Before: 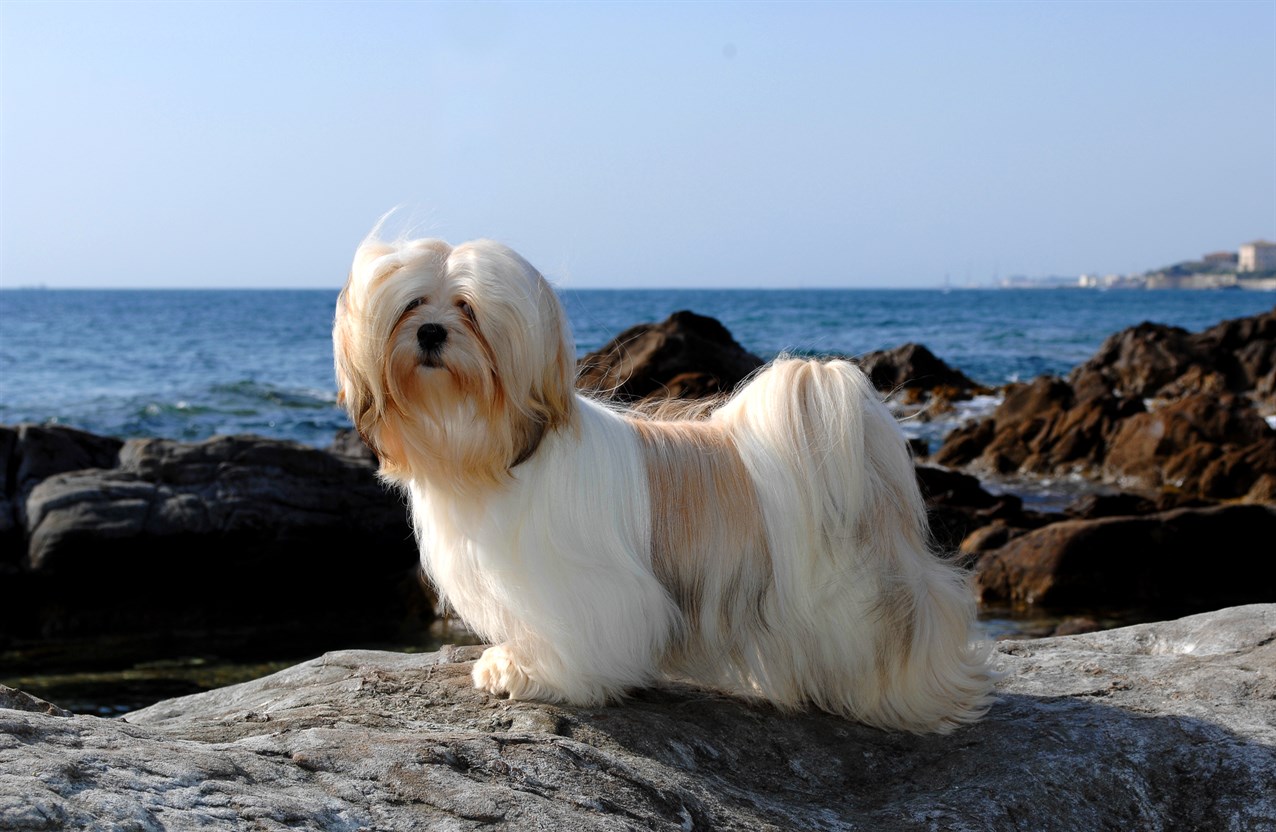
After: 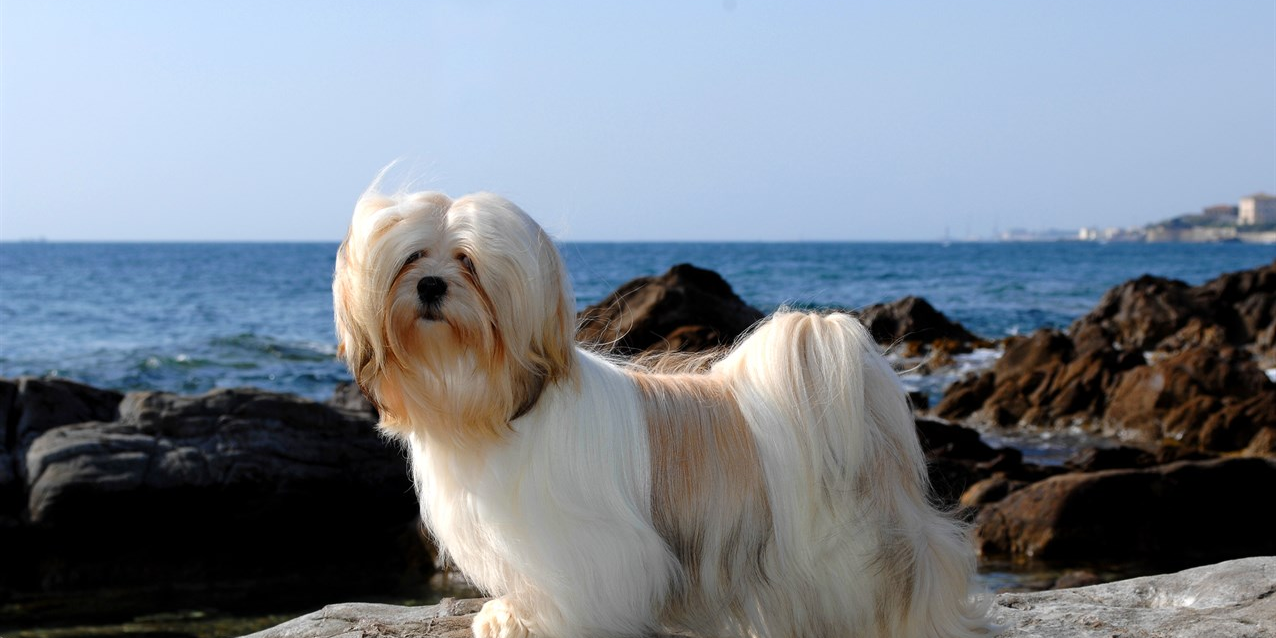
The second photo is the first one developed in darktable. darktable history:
crop: top 5.667%, bottom 17.637%
color balance: mode lift, gamma, gain (sRGB)
